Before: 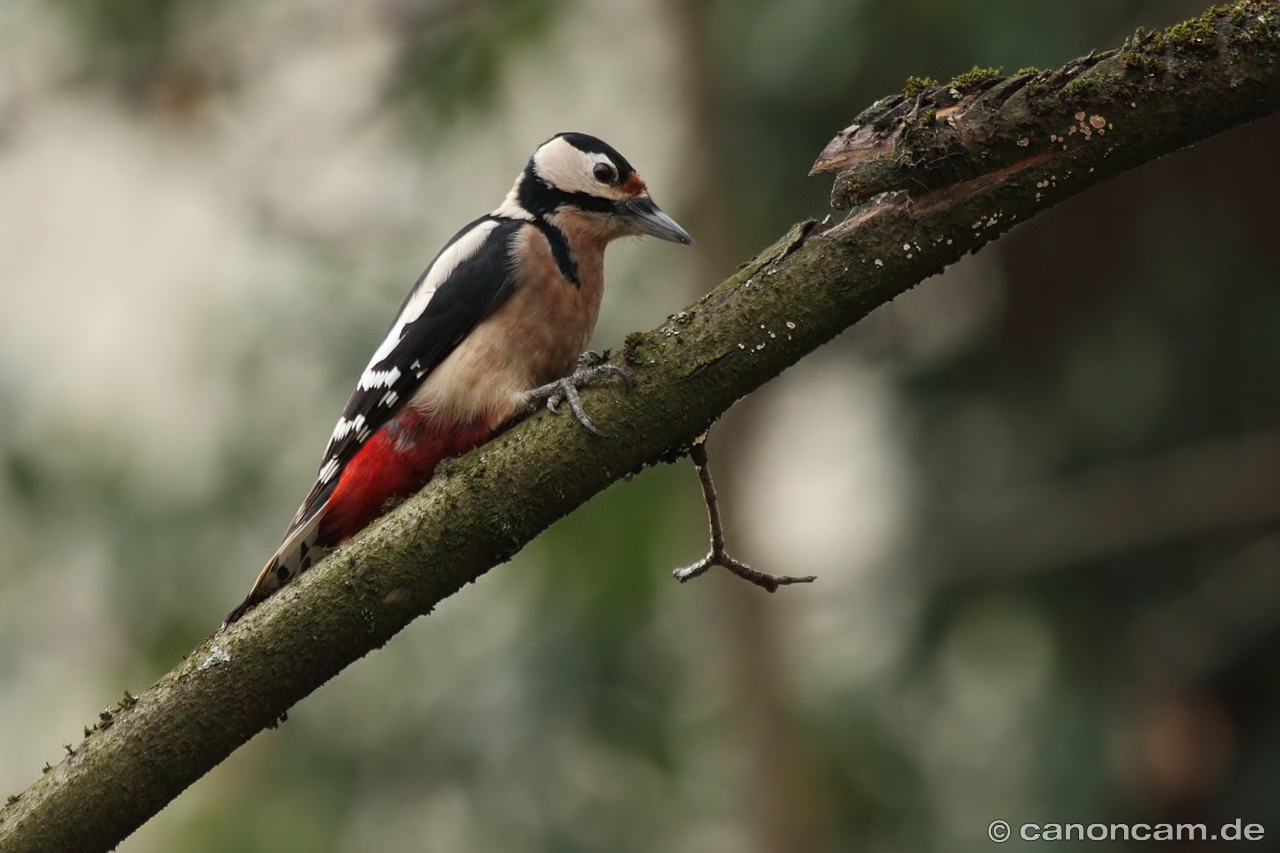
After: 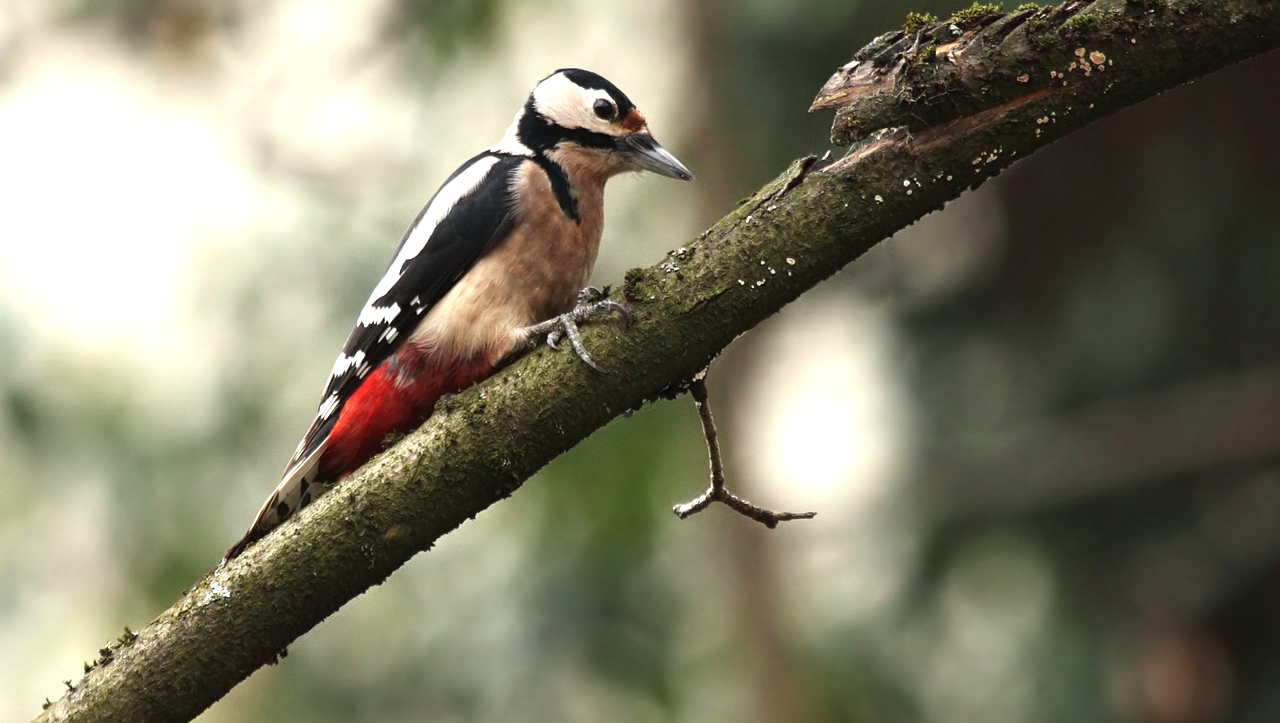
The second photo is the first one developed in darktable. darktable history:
exposure: black level correction 0, exposure 0.694 EV, compensate highlight preservation false
crop: top 7.593%, bottom 7.619%
tone equalizer: -8 EV -0.43 EV, -7 EV -0.389 EV, -6 EV -0.302 EV, -5 EV -0.189 EV, -3 EV 0.19 EV, -2 EV 0.318 EV, -1 EV 0.415 EV, +0 EV 0.389 EV, edges refinement/feathering 500, mask exposure compensation -1.57 EV, preserve details no
